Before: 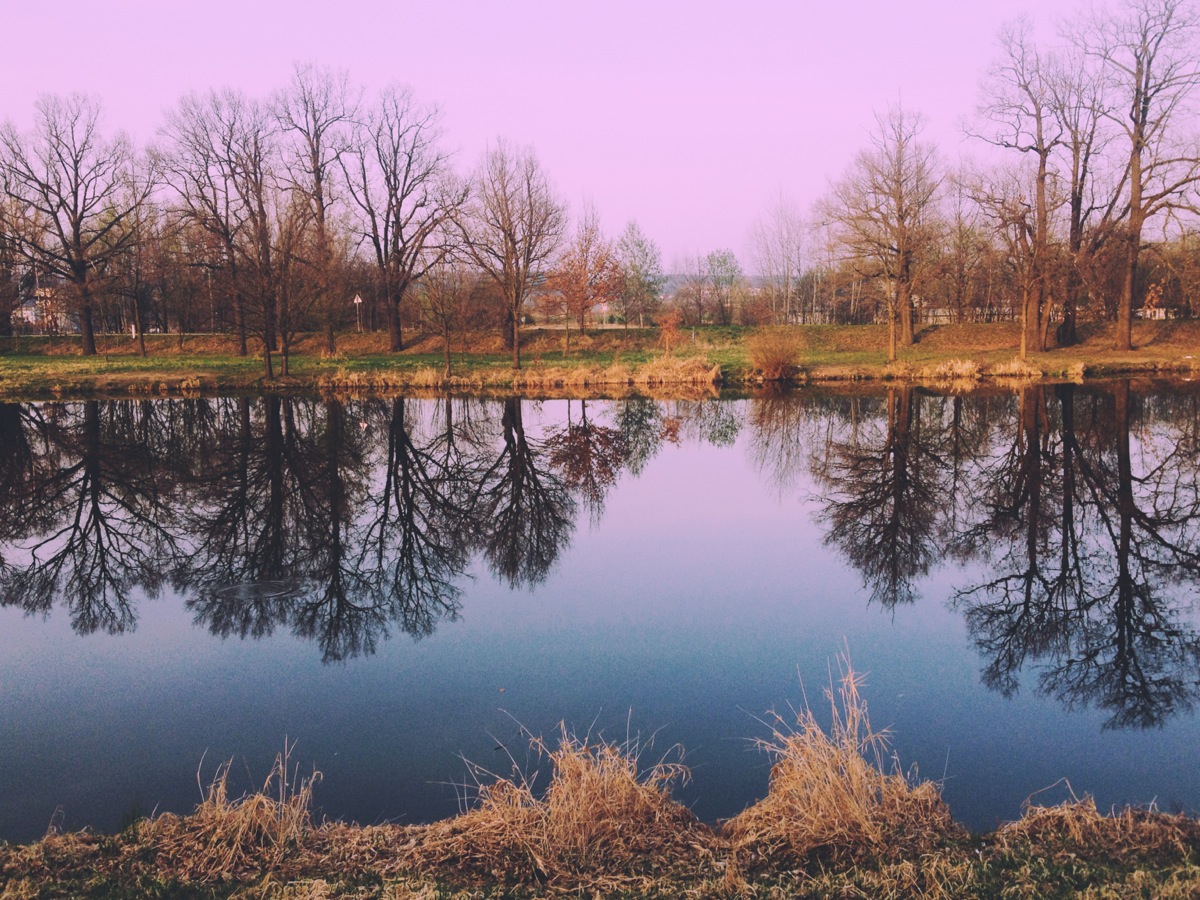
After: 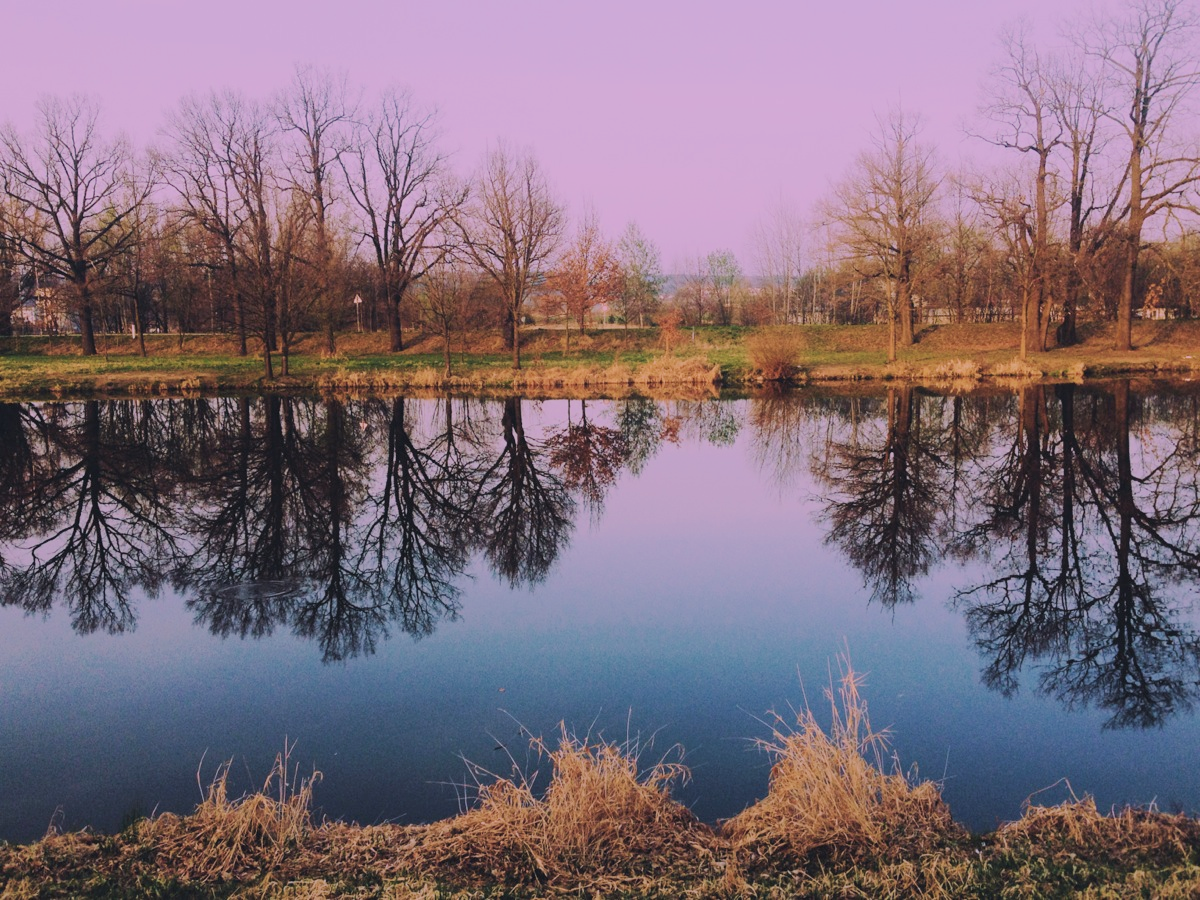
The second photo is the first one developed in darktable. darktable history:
filmic rgb: black relative exposure -7.65 EV, white relative exposure 4.56 EV, hardness 3.61
velvia: on, module defaults
